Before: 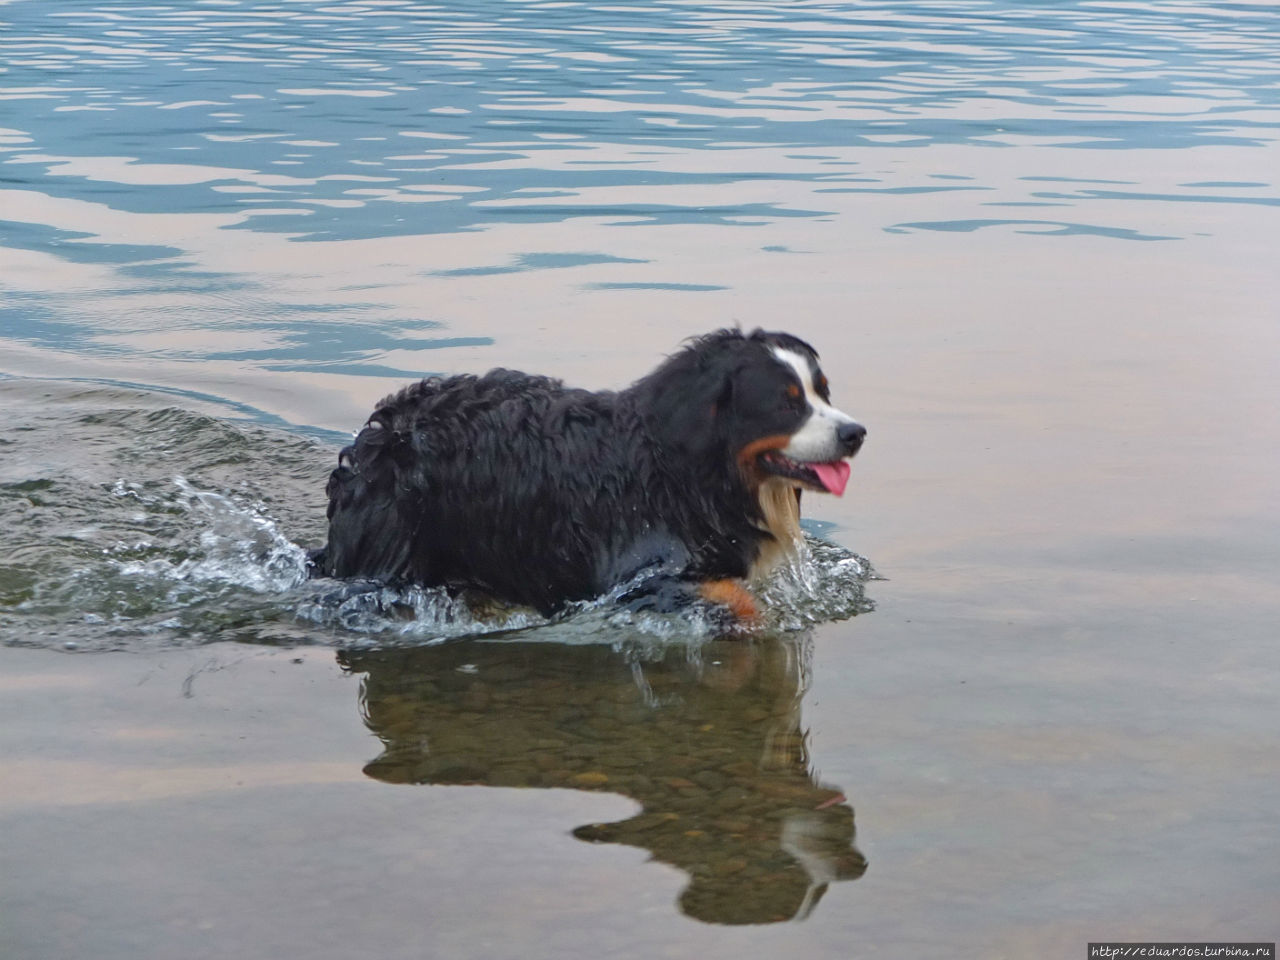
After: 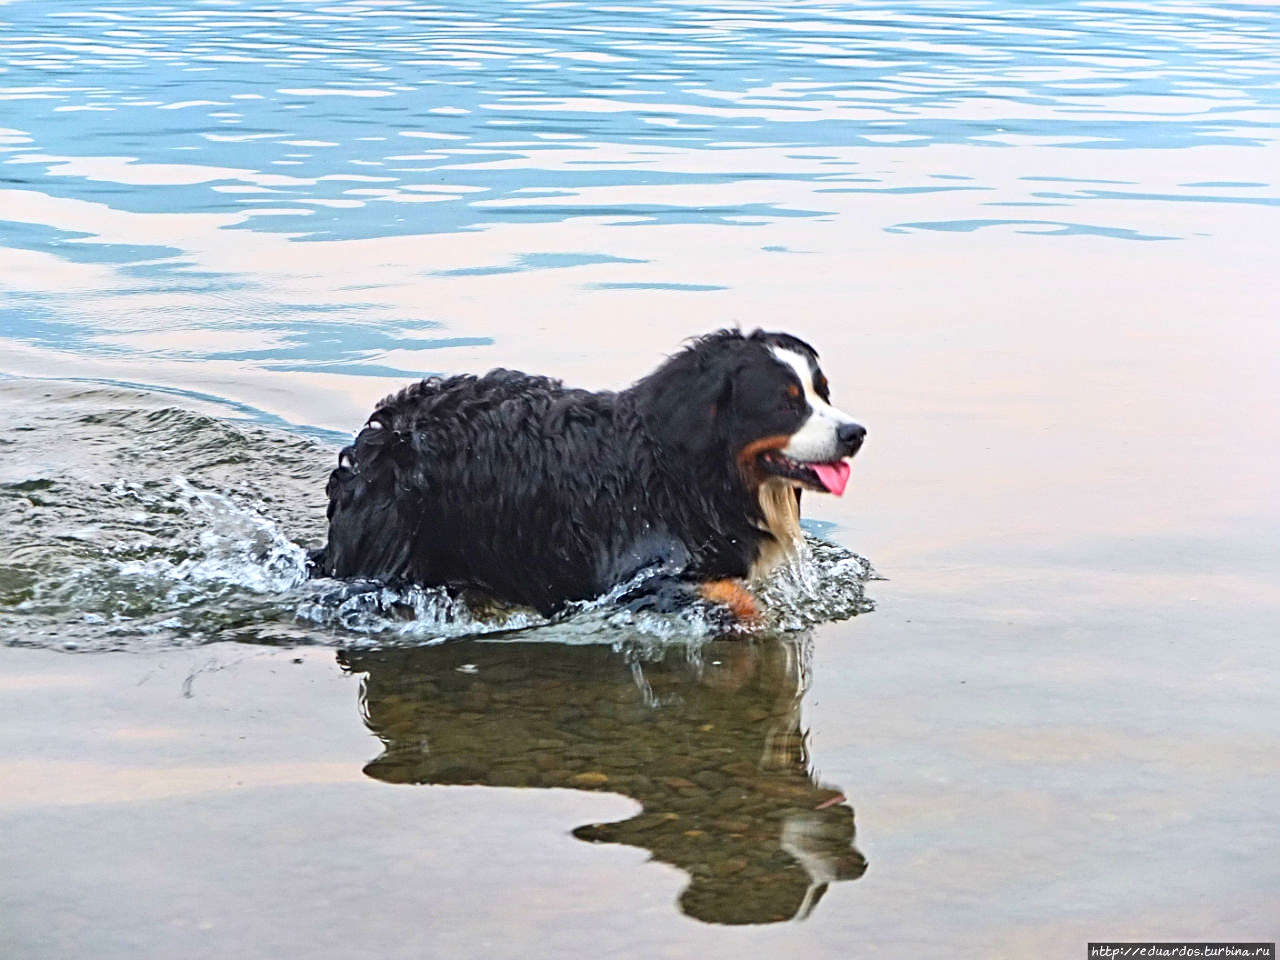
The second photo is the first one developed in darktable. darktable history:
contrast brightness saturation: contrast 0.203, brightness 0.17, saturation 0.221
tone equalizer: -8 EV -0.39 EV, -7 EV -0.395 EV, -6 EV -0.304 EV, -5 EV -0.238 EV, -3 EV 0.251 EV, -2 EV 0.348 EV, -1 EV 0.392 EV, +0 EV 0.392 EV, edges refinement/feathering 500, mask exposure compensation -1.57 EV, preserve details no
sharpen: radius 3.95
